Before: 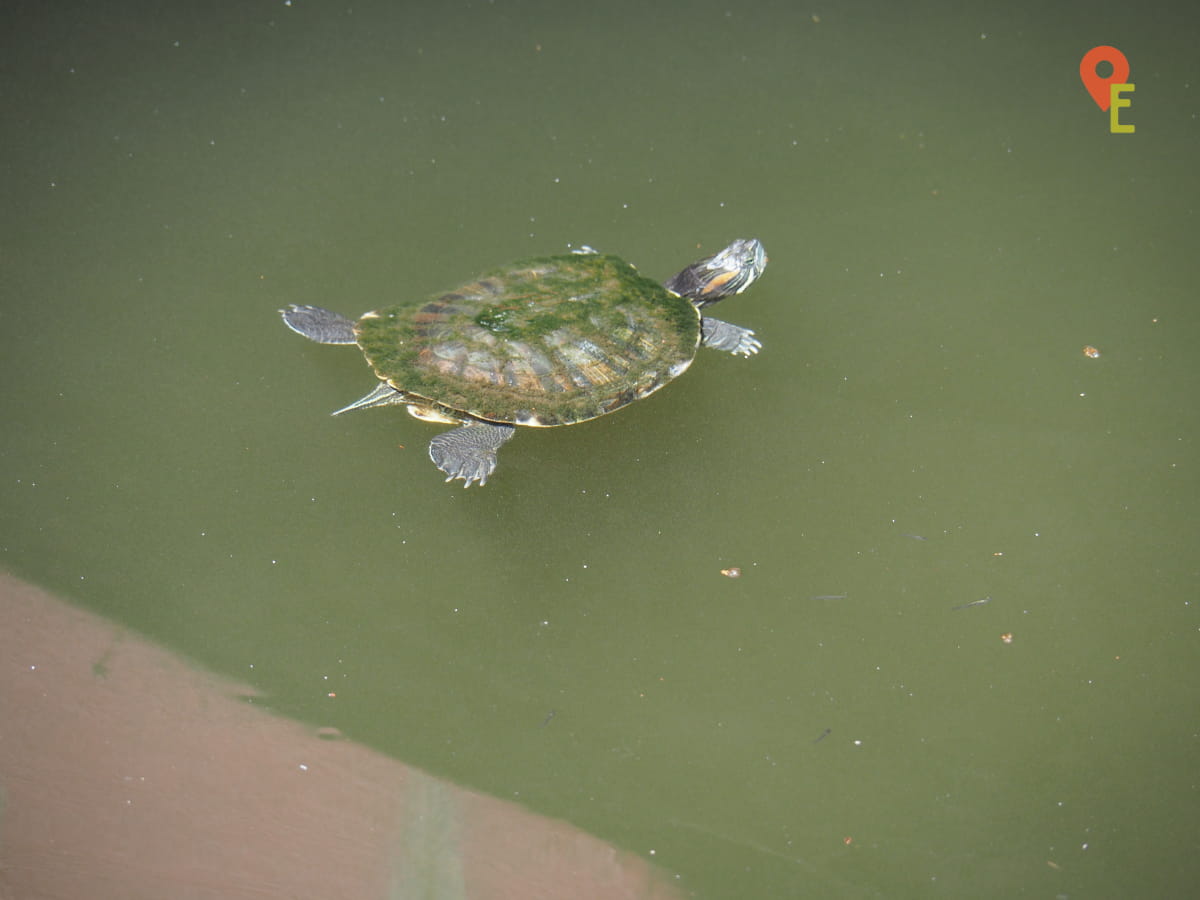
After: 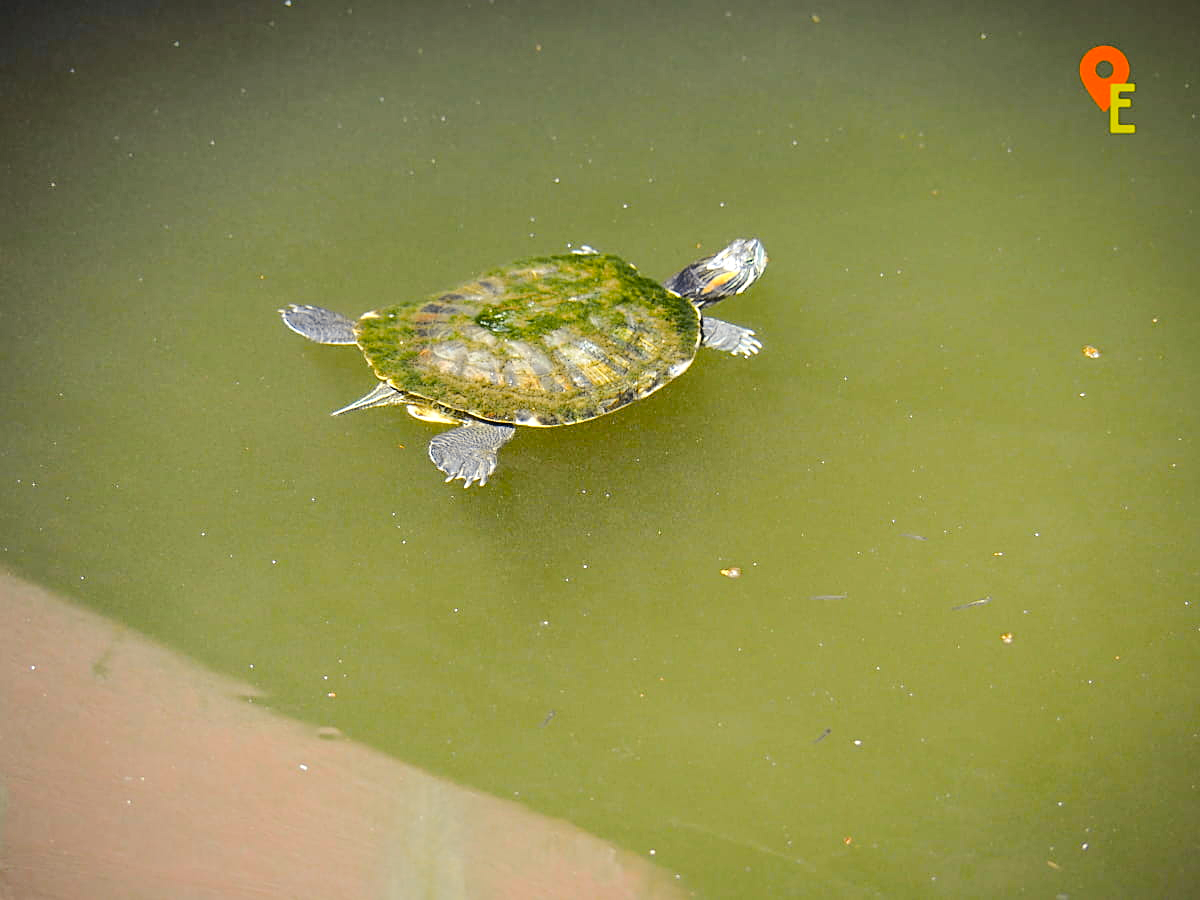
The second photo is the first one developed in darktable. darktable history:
tone curve: curves: ch0 [(0, 0.01) (0.097, 0.07) (0.204, 0.173) (0.447, 0.517) (0.539, 0.624) (0.733, 0.791) (0.879, 0.898) (1, 0.98)]; ch1 [(0, 0) (0.393, 0.415) (0.447, 0.448) (0.485, 0.494) (0.523, 0.509) (0.545, 0.544) (0.574, 0.578) (0.648, 0.674) (1, 1)]; ch2 [(0, 0) (0.369, 0.388) (0.449, 0.431) (0.499, 0.5) (0.521, 0.517) (0.53, 0.54) (0.564, 0.569) (0.674, 0.735) (1, 1)], color space Lab, independent channels, preserve colors none
sharpen: on, module defaults
color balance rgb: shadows lift › luminance -21.66%, shadows lift › chroma 6.57%, shadows lift › hue 270°, power › chroma 0.68%, power › hue 60°, highlights gain › luminance 6.08%, highlights gain › chroma 1.33%, highlights gain › hue 90°, global offset › luminance -0.87%, perceptual saturation grading › global saturation 26.86%, perceptual saturation grading › highlights -28.39%, perceptual saturation grading › mid-tones 15.22%, perceptual saturation grading › shadows 33.98%, perceptual brilliance grading › highlights 10%, perceptual brilliance grading › mid-tones 5%
